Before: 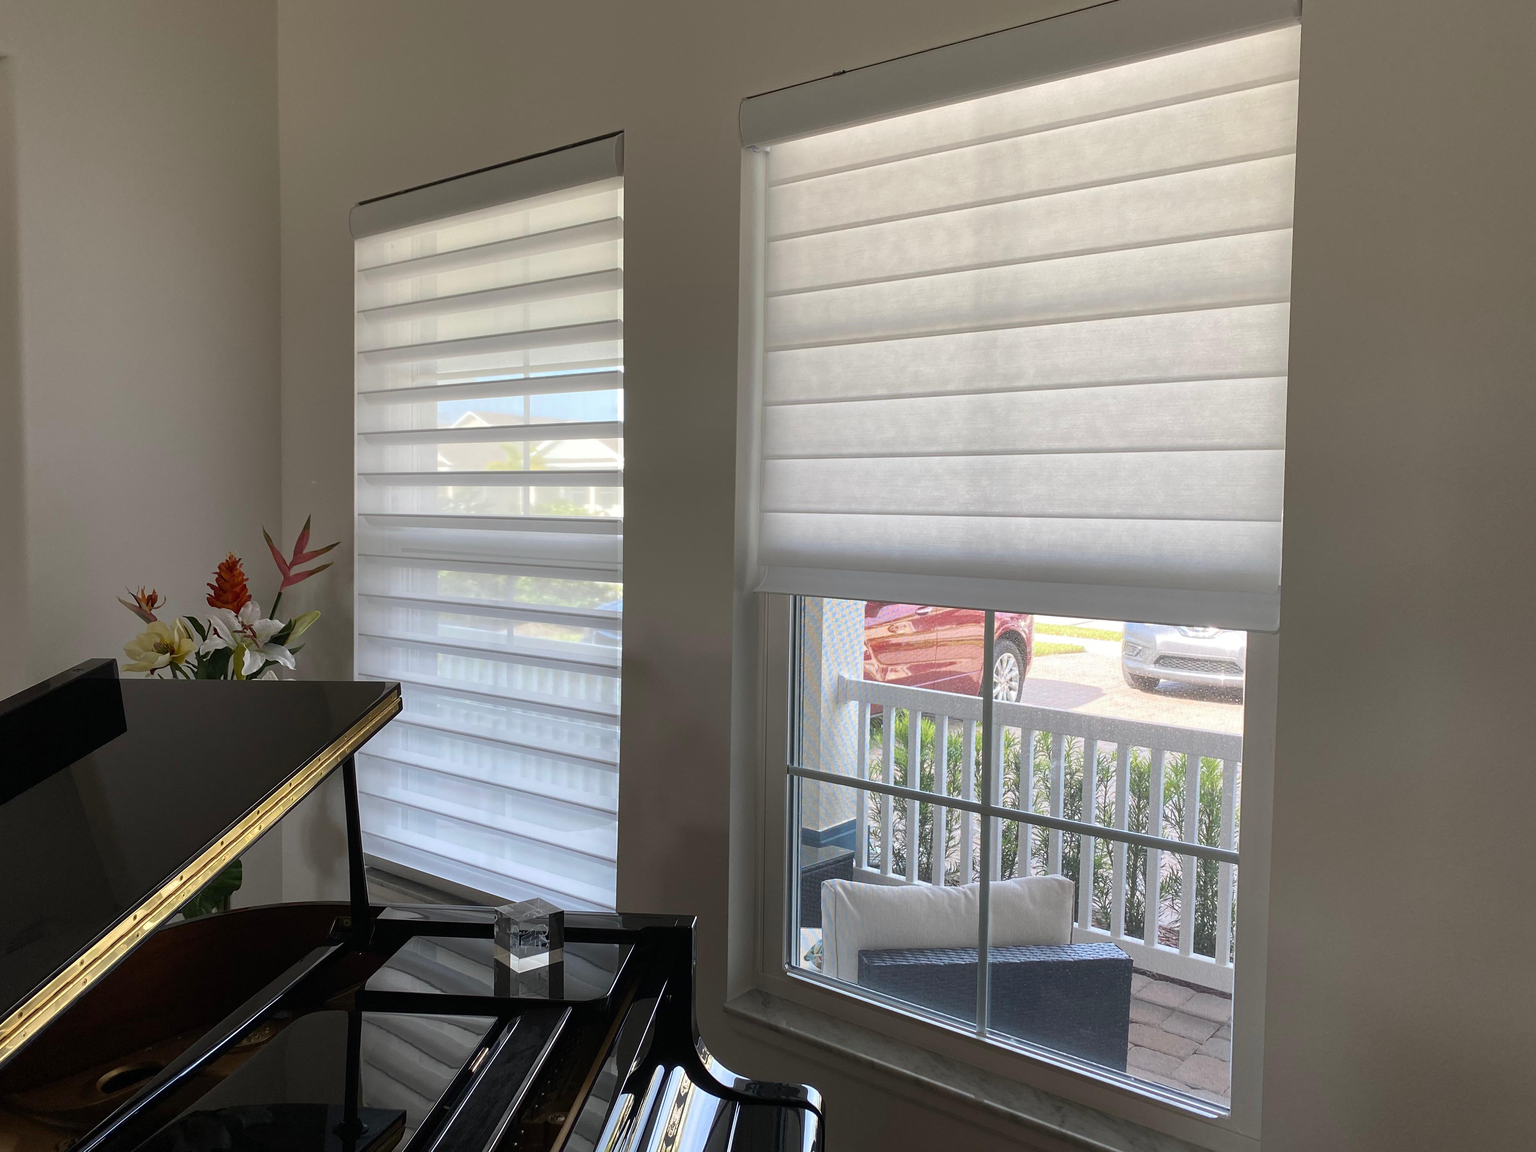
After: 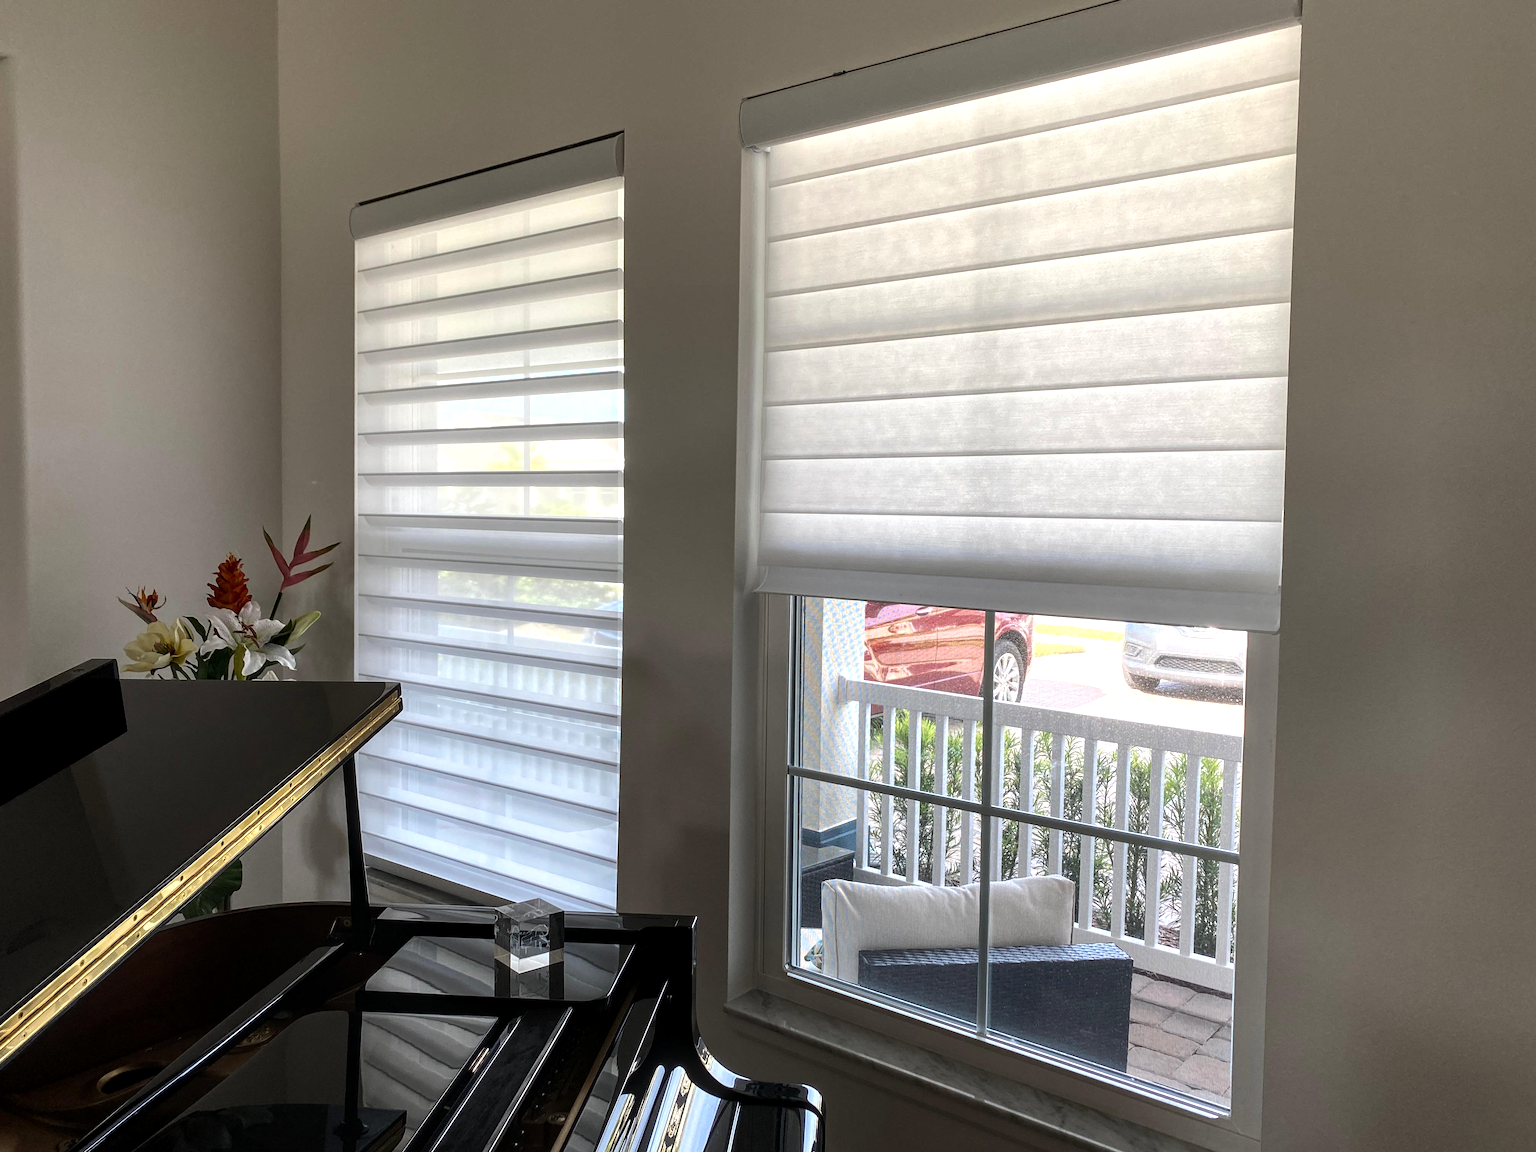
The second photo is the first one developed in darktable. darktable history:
tone equalizer: -8 EV -0.417 EV, -7 EV -0.389 EV, -6 EV -0.333 EV, -5 EV -0.222 EV, -3 EV 0.222 EV, -2 EV 0.333 EV, -1 EV 0.389 EV, +0 EV 0.417 EV, edges refinement/feathering 500, mask exposure compensation -1.57 EV, preserve details no
local contrast: detail 130%
